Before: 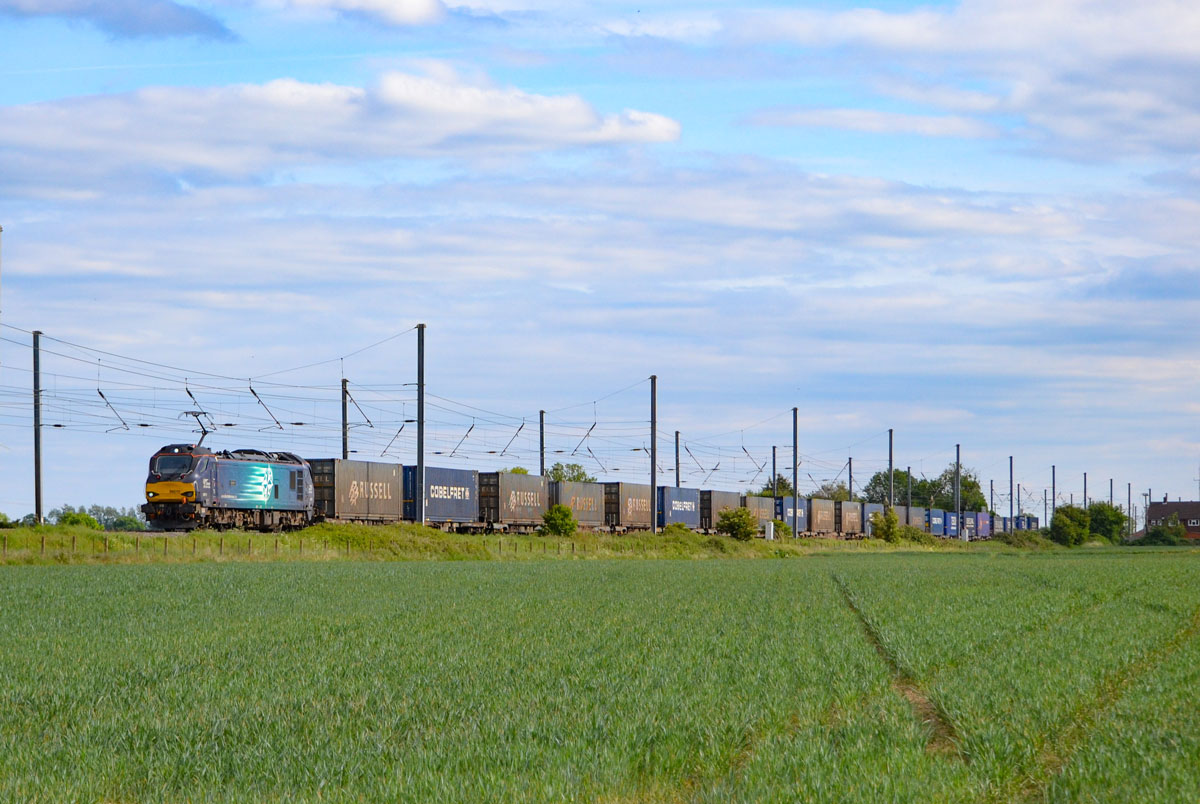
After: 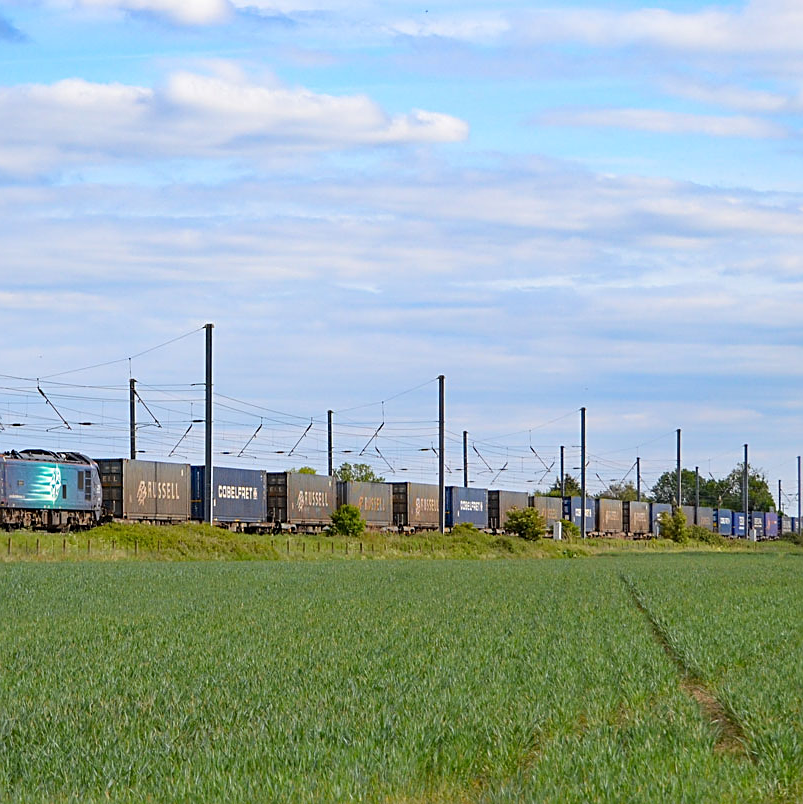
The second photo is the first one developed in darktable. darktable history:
sharpen: on, module defaults
crop and rotate: left 17.728%, right 15.28%
